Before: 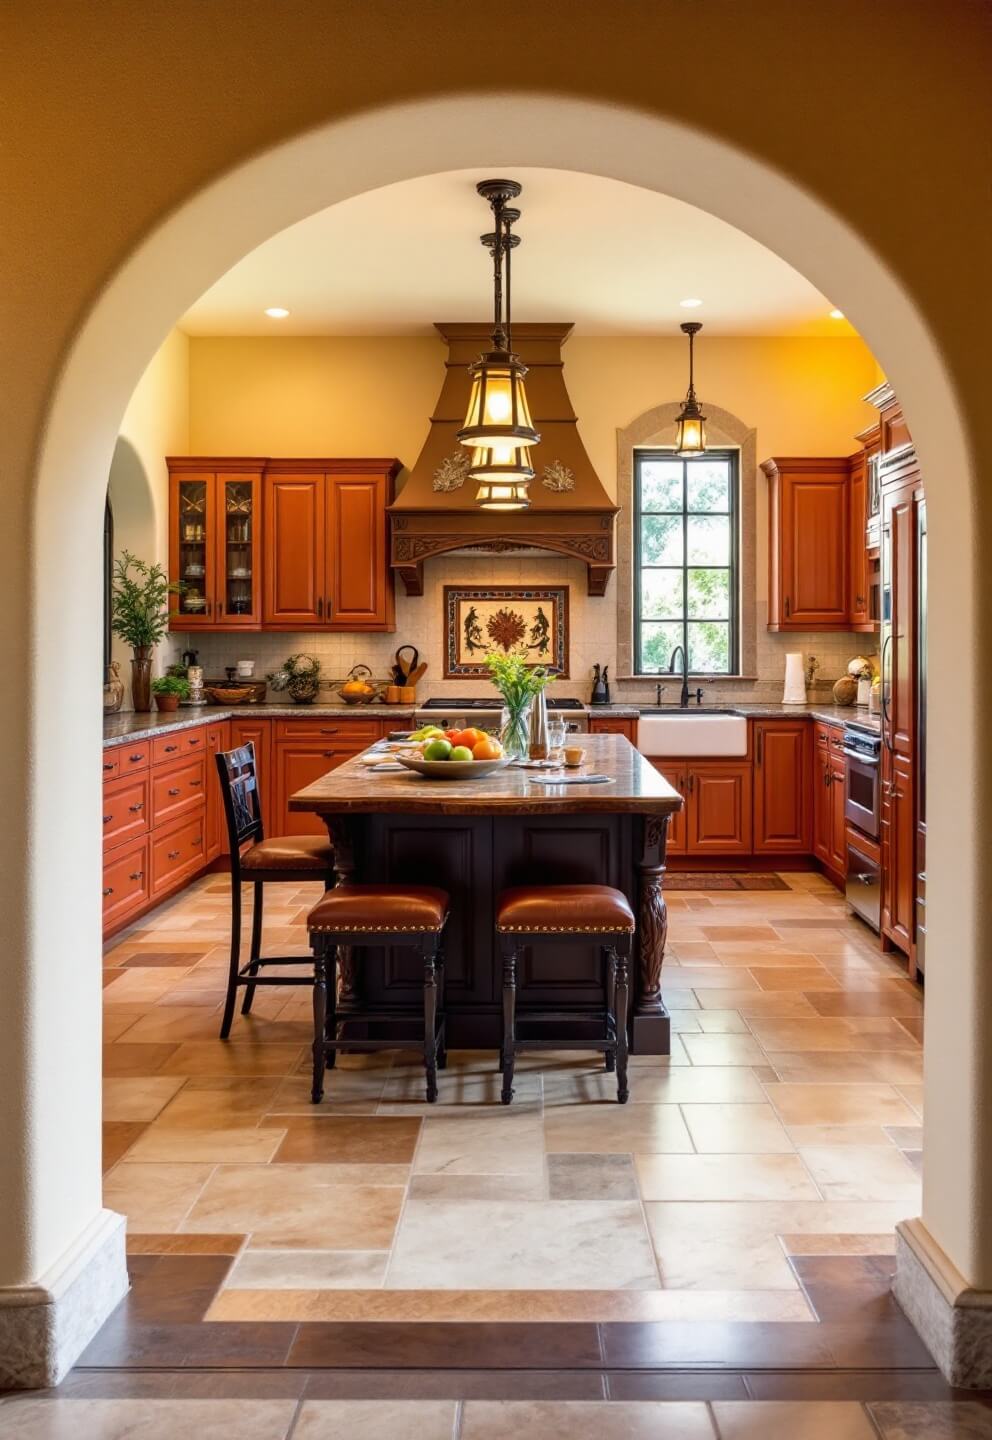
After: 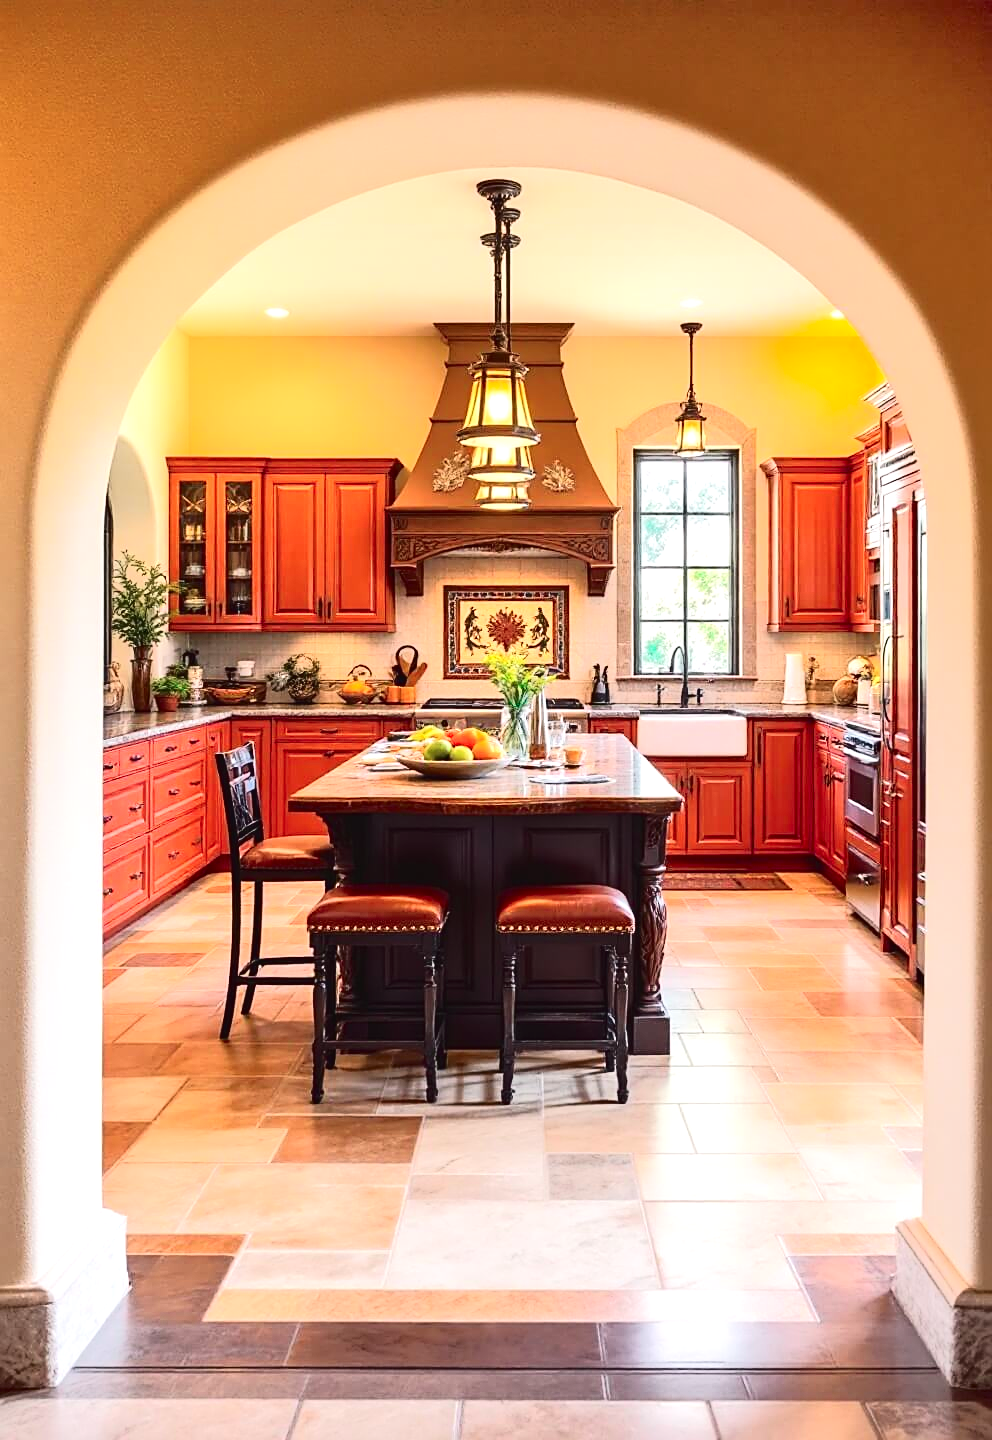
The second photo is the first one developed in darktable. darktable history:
tone curve: curves: ch0 [(0, 0.032) (0.094, 0.08) (0.265, 0.208) (0.41, 0.417) (0.498, 0.496) (0.638, 0.673) (0.819, 0.841) (0.96, 0.899)]; ch1 [(0, 0) (0.161, 0.092) (0.37, 0.302) (0.417, 0.434) (0.495, 0.504) (0.576, 0.589) (0.725, 0.765) (1, 1)]; ch2 [(0, 0) (0.352, 0.403) (0.45, 0.469) (0.521, 0.515) (0.59, 0.579) (1, 1)], color space Lab, independent channels, preserve colors none
sharpen: on, module defaults
exposure: black level correction 0, exposure 1.001 EV, compensate highlight preservation false
